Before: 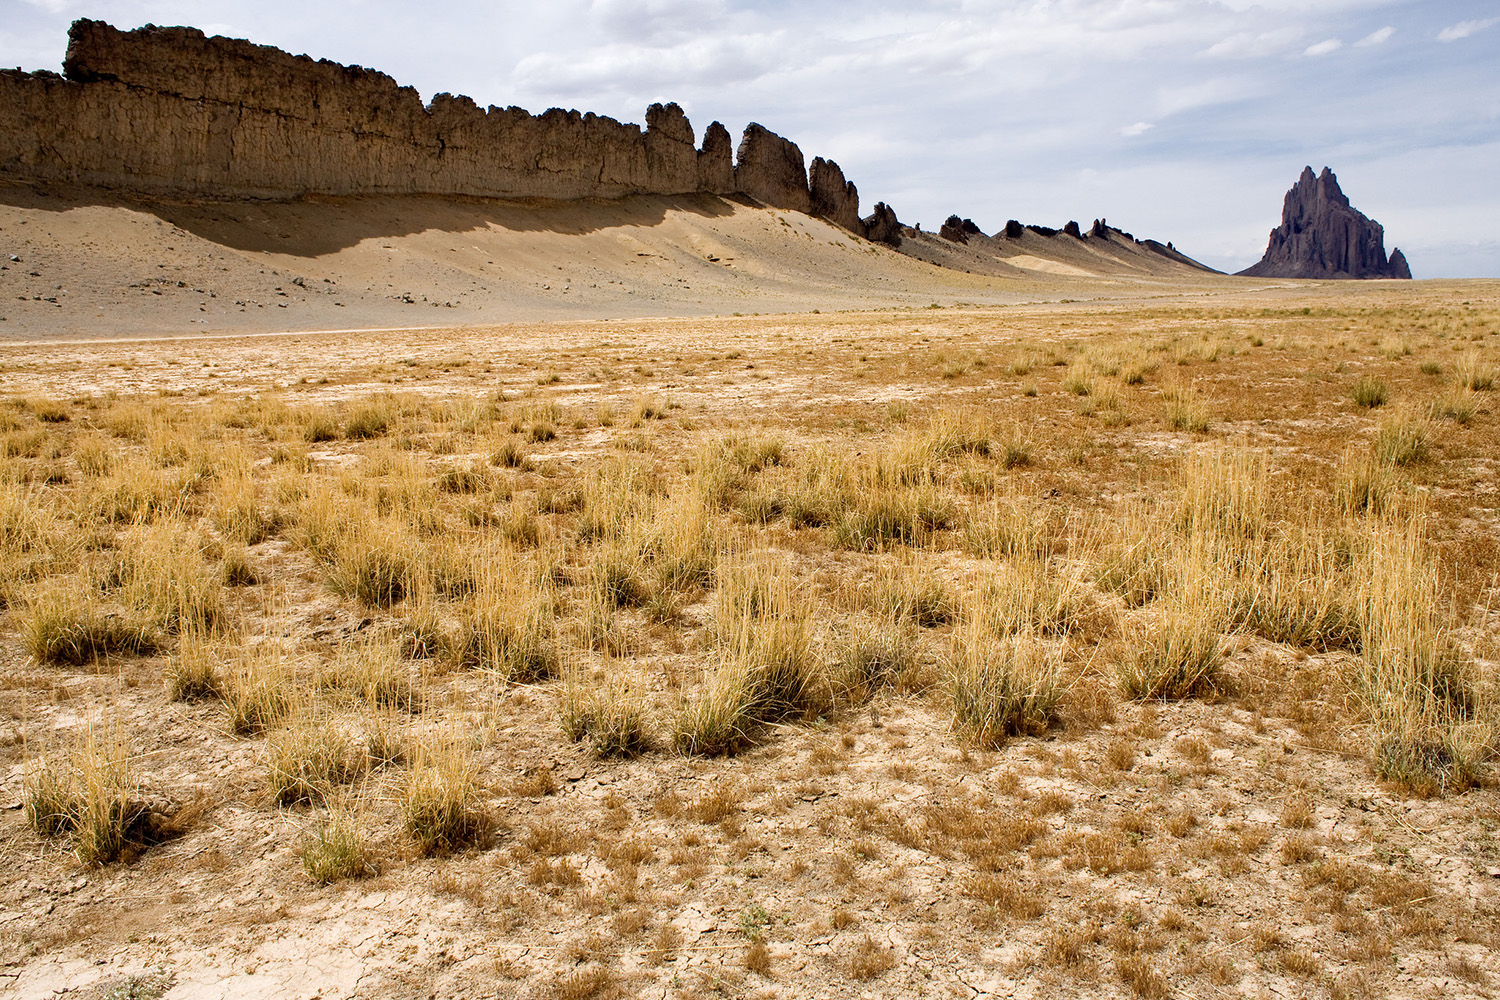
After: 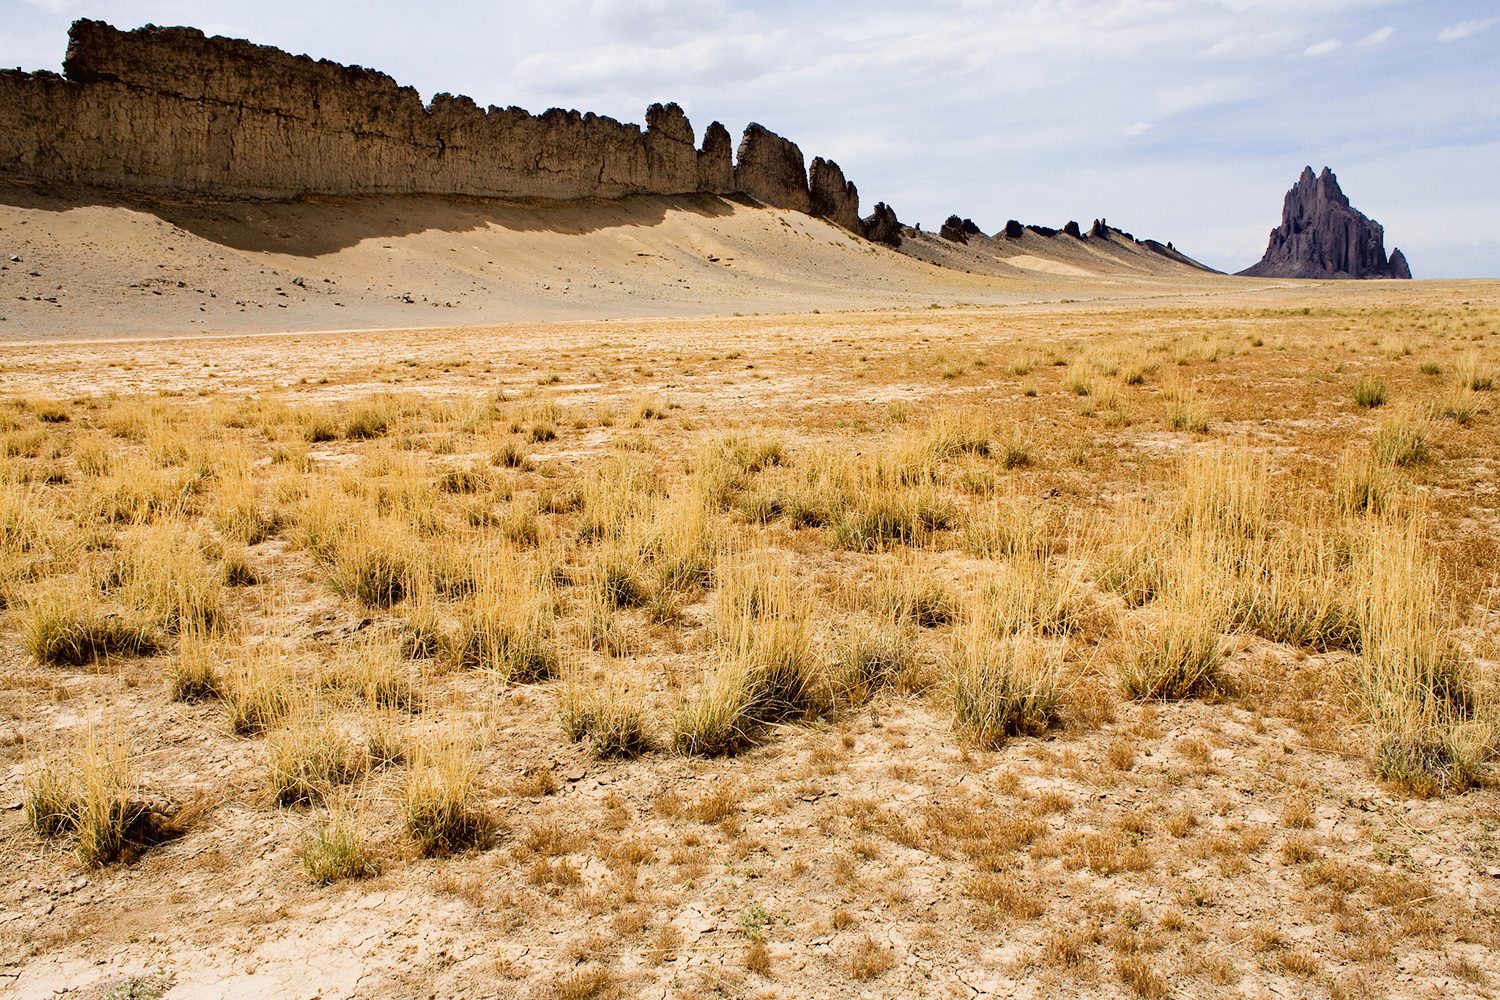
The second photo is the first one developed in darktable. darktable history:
tone curve: curves: ch0 [(0, 0.019) (0.066, 0.043) (0.189, 0.182) (0.368, 0.407) (0.501, 0.564) (0.677, 0.729) (0.851, 0.861) (0.997, 0.959)]; ch1 [(0, 0) (0.187, 0.121) (0.388, 0.346) (0.437, 0.409) (0.474, 0.472) (0.499, 0.501) (0.514, 0.507) (0.548, 0.557) (0.653, 0.663) (0.812, 0.856) (1, 1)]; ch2 [(0, 0) (0.246, 0.214) (0.421, 0.427) (0.459, 0.484) (0.5, 0.504) (0.518, 0.516) (0.529, 0.548) (0.56, 0.576) (0.607, 0.63) (0.744, 0.734) (0.867, 0.821) (0.993, 0.889)], color space Lab, linked channels
